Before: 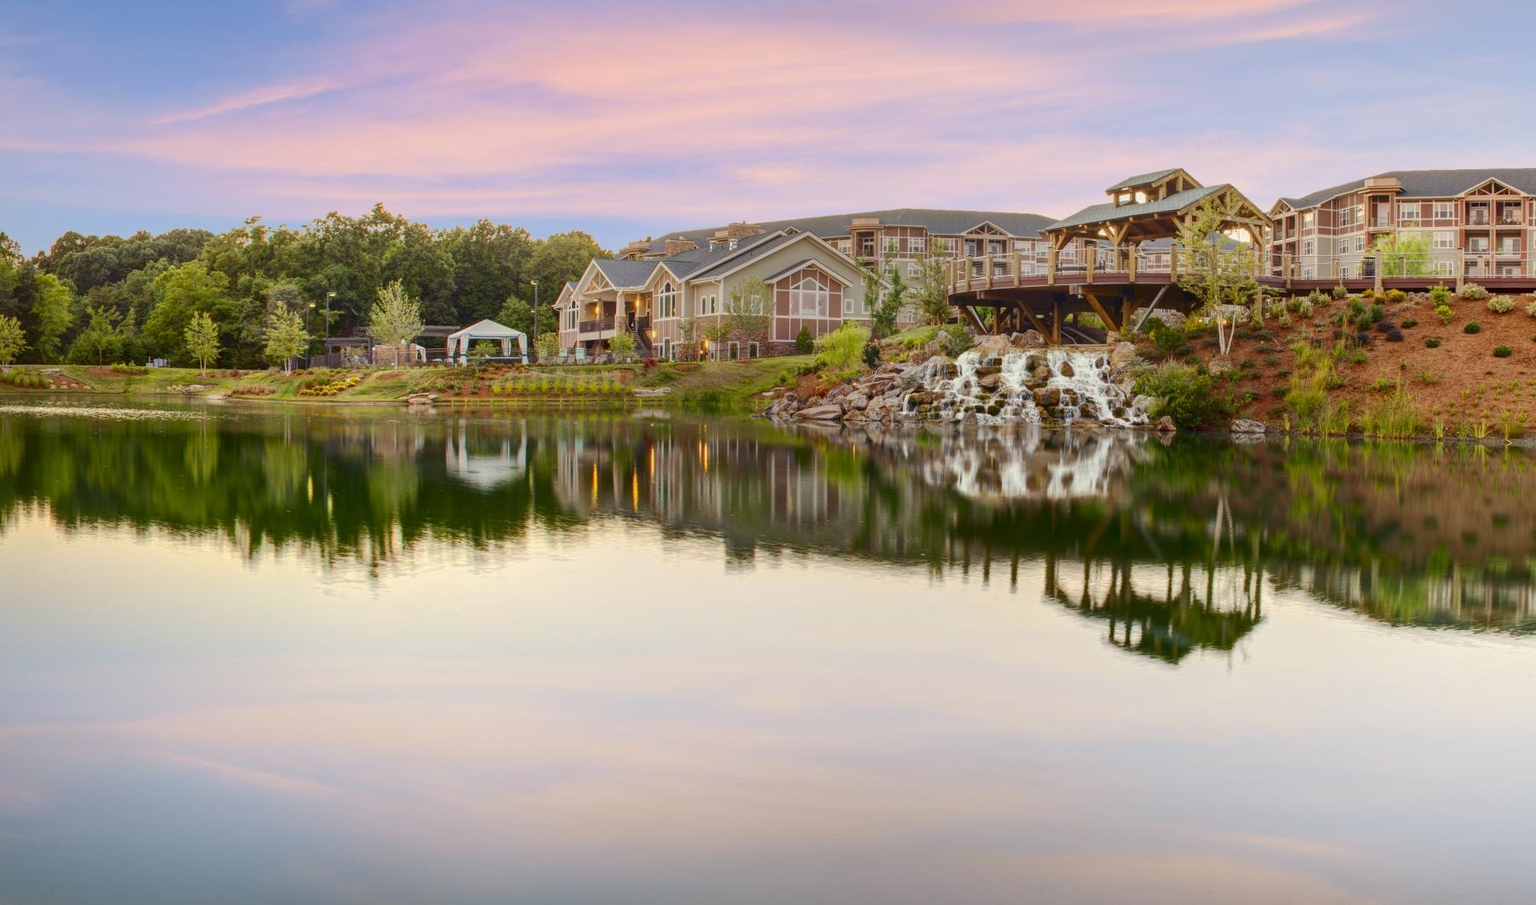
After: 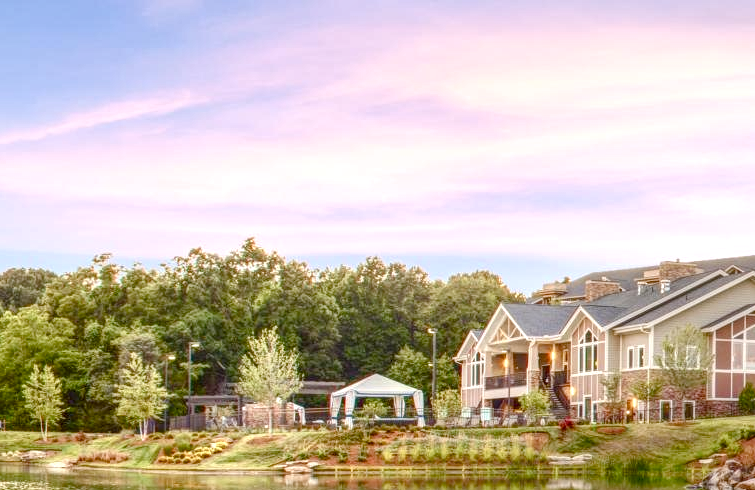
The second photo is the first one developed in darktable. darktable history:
exposure: black level correction 0.001, exposure 0.955 EV, compensate exposure bias true, compensate highlight preservation false
color balance rgb: shadows lift › chroma 1%, shadows lift › hue 113°, highlights gain › chroma 0.2%, highlights gain › hue 333°, perceptual saturation grading › global saturation 20%, perceptual saturation grading › highlights -50%, perceptual saturation grading › shadows 25%, contrast -10%
local contrast: highlights 61%, detail 143%, midtone range 0.428
crop and rotate: left 10.817%, top 0.062%, right 47.194%, bottom 53.626%
